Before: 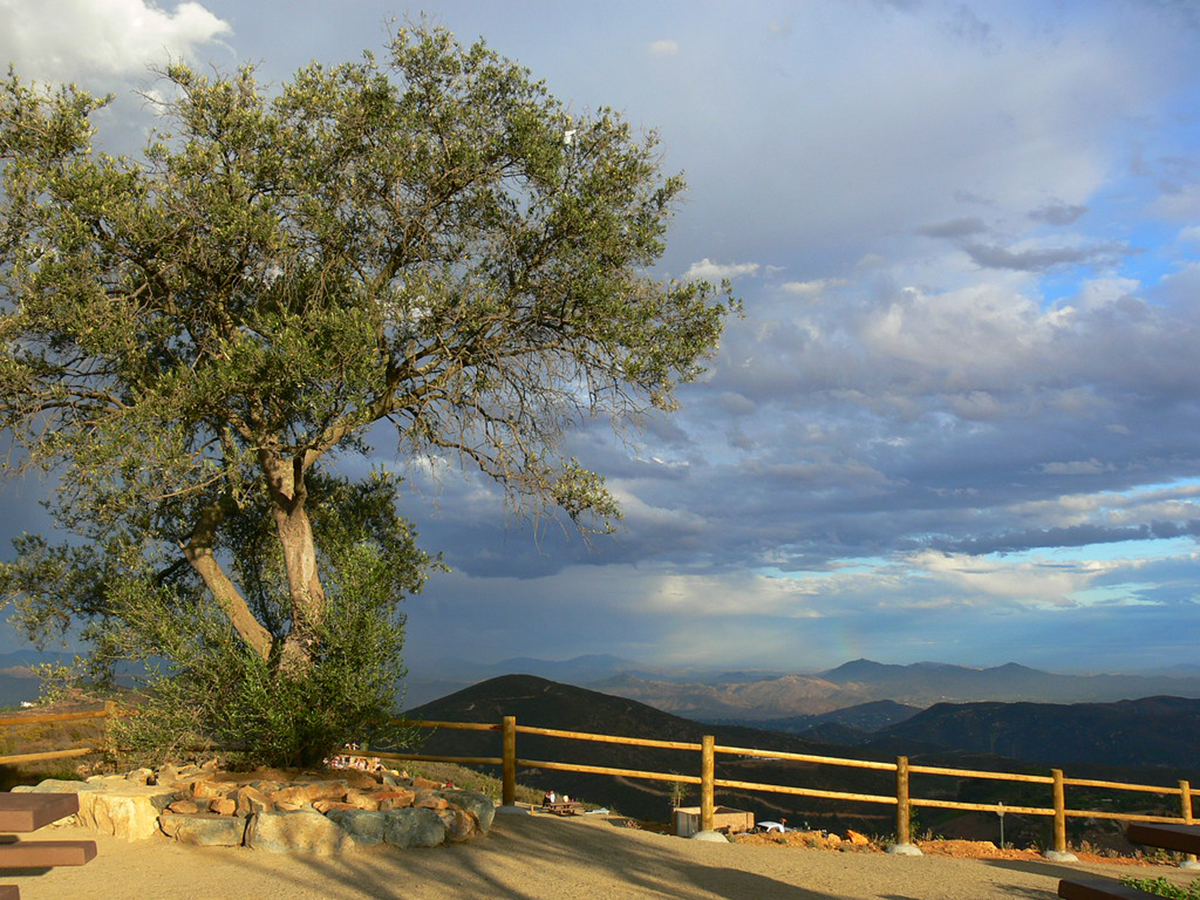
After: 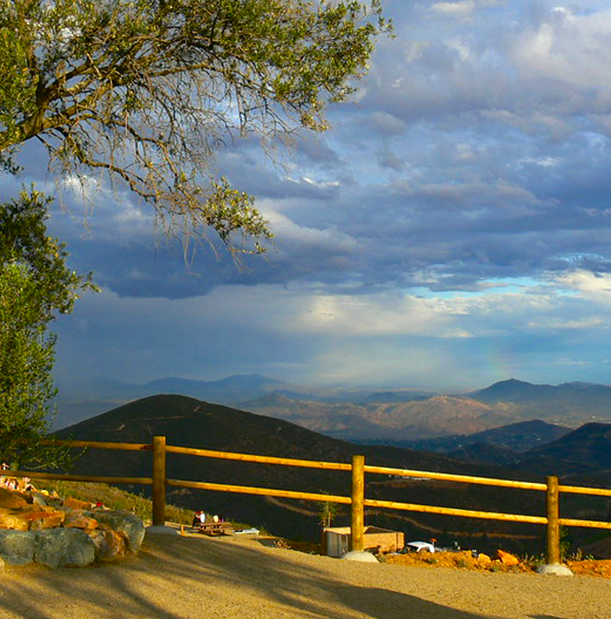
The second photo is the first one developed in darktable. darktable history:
color balance rgb: linear chroma grading › shadows 16%, perceptual saturation grading › global saturation 8%, perceptual saturation grading › shadows 4%, perceptual brilliance grading › global brilliance 2%, perceptual brilliance grading › highlights 8%, perceptual brilliance grading › shadows -4%, global vibrance 16%, saturation formula JzAzBz (2021)
crop and rotate: left 29.237%, top 31.152%, right 19.807%
vibrance: on, module defaults
